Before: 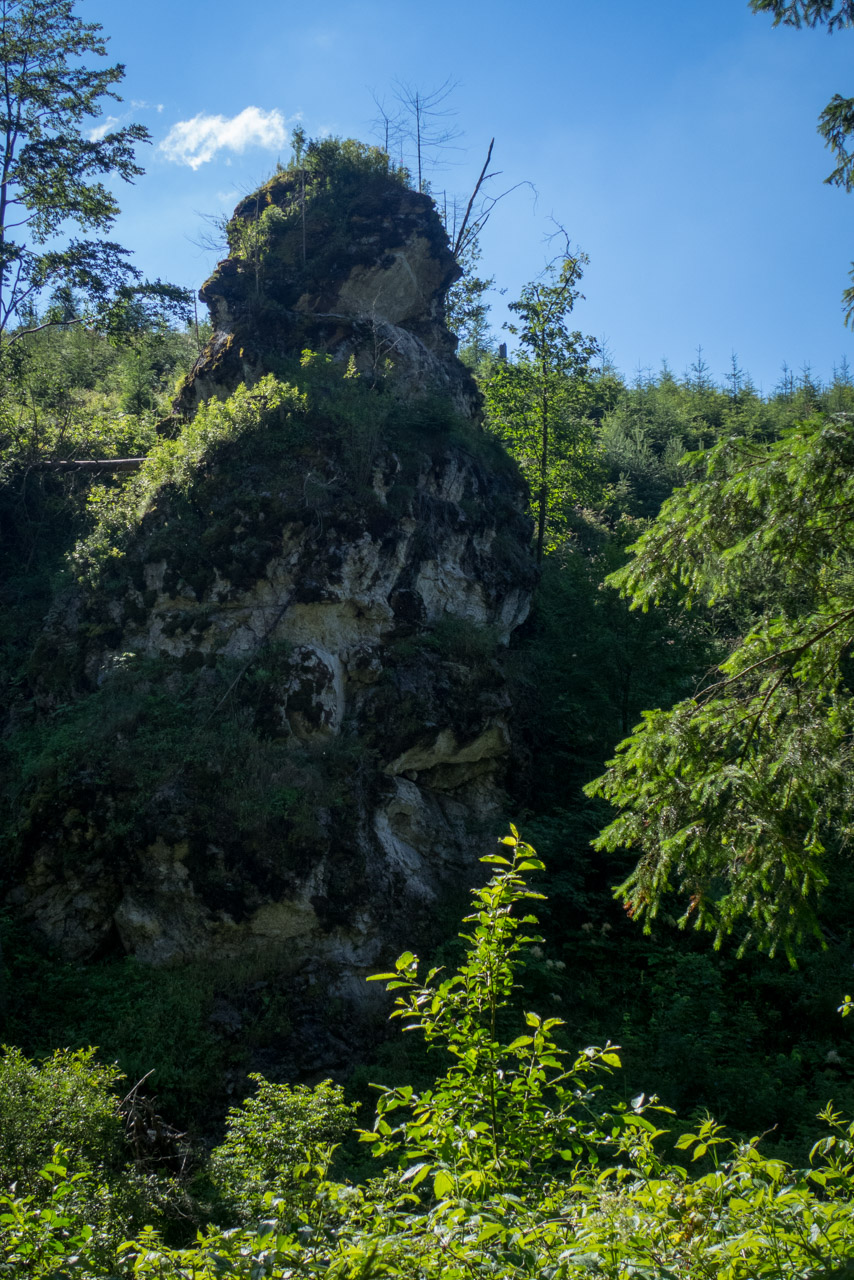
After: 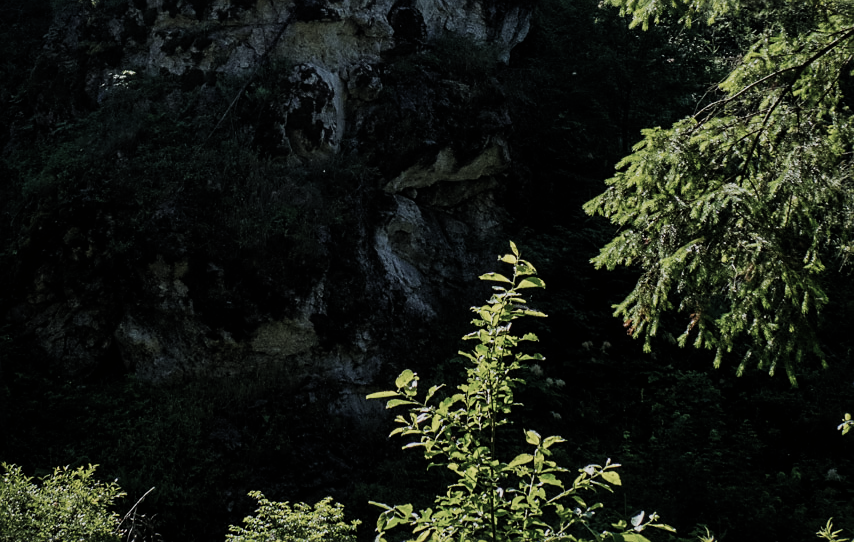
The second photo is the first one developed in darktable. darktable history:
exposure: exposure 0.014 EV, compensate highlight preservation false
filmic rgb: black relative exposure -7.5 EV, white relative exposure 5 EV, hardness 3.31, contrast 1.301, preserve chrominance no, color science v5 (2021), contrast in shadows safe, contrast in highlights safe
velvia: on, module defaults
sharpen: radius 1.914, amount 0.403, threshold 1.31
crop: top 45.478%, bottom 12.177%
color correction: highlights b* 0.061, saturation 0.484
